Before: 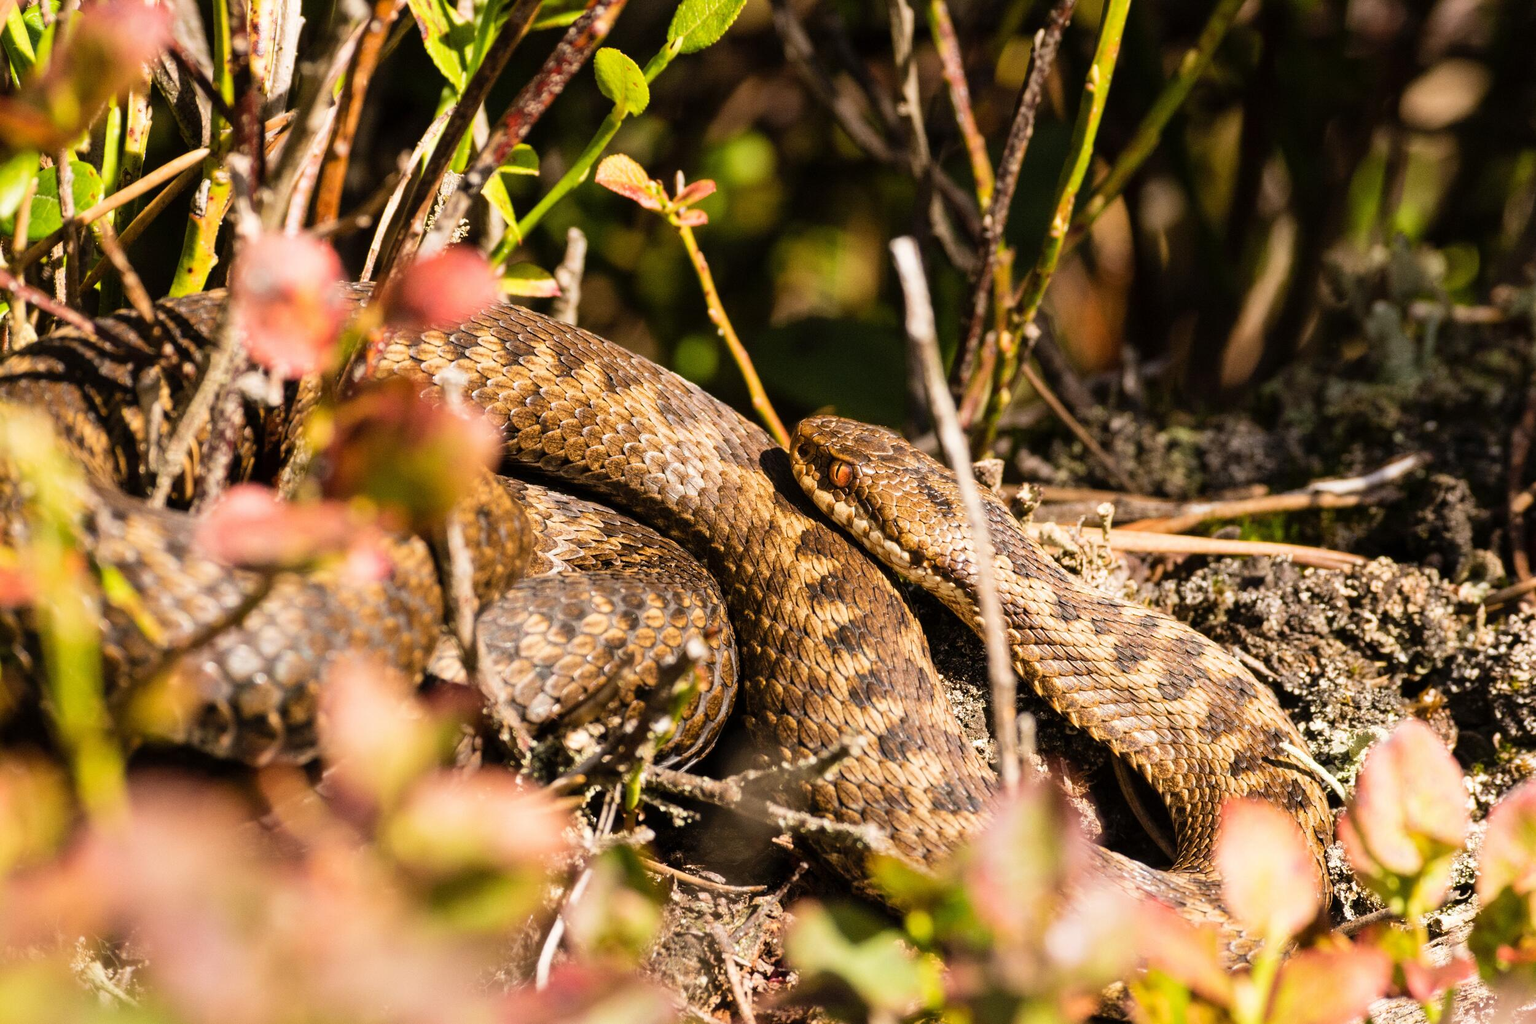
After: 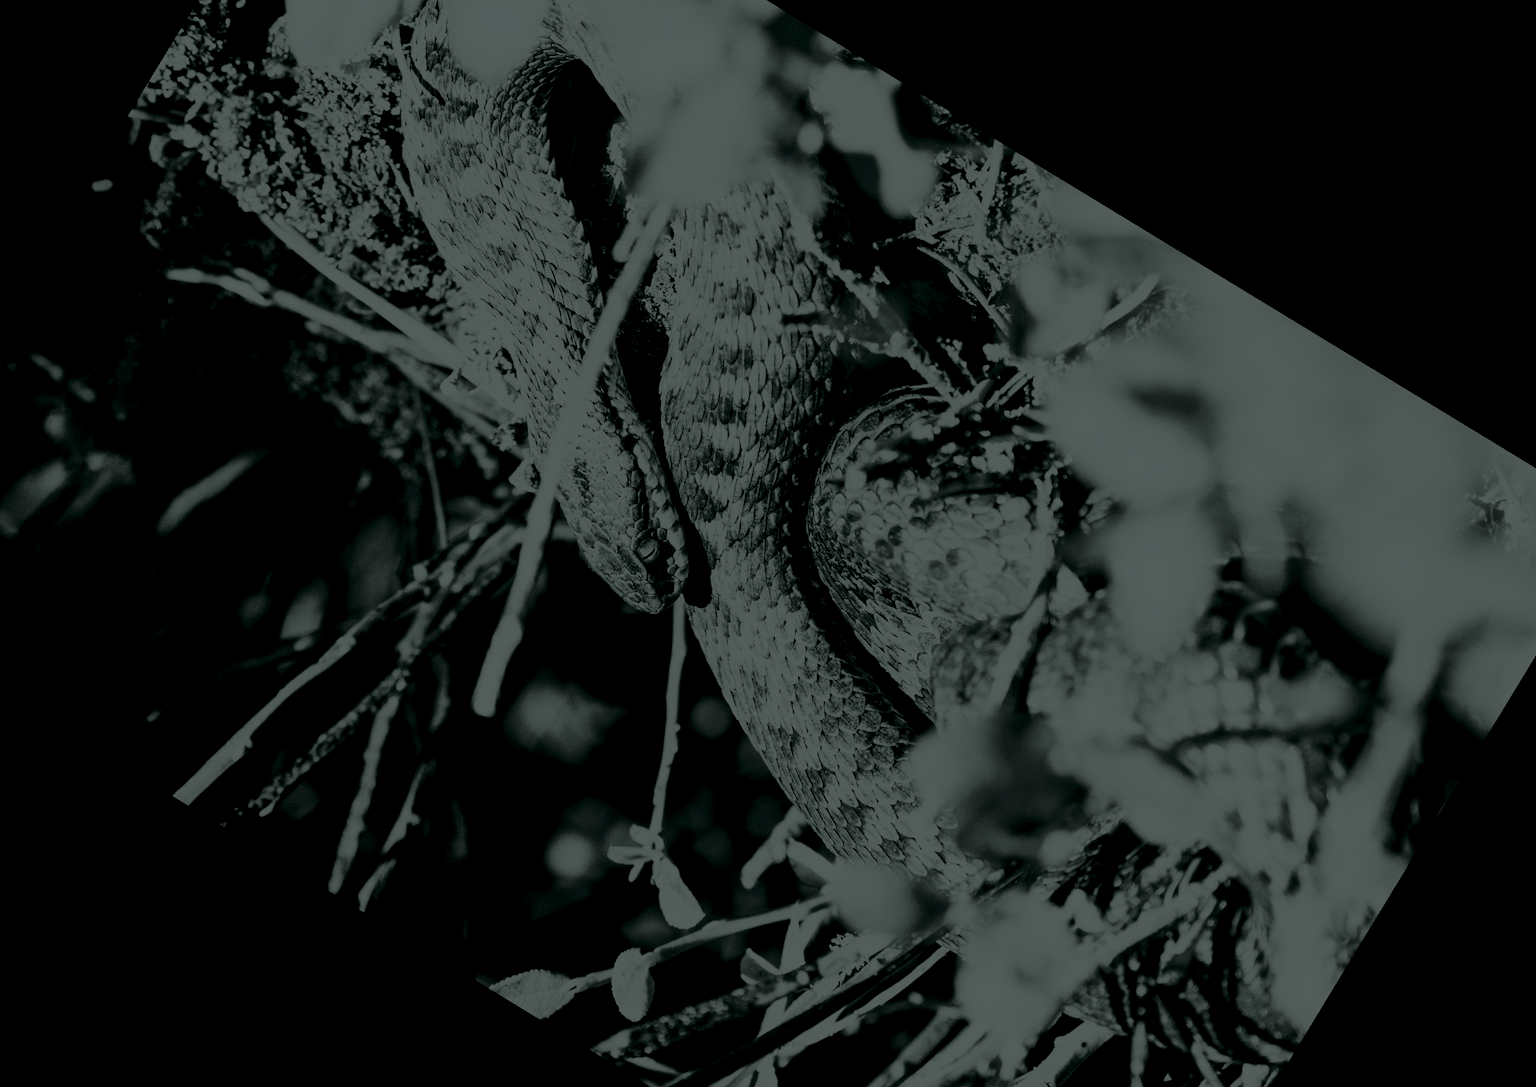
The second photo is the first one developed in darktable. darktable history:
colorize: hue 90°, saturation 19%, lightness 1.59%, version 1
contrast brightness saturation: contrast 0.53, brightness 0.47, saturation -1
white balance: red 0.948, green 1.02, blue 1.176
shadows and highlights: shadows -70, highlights 35, soften with gaussian
crop and rotate: angle 148.68°, left 9.111%, top 15.603%, right 4.588%, bottom 17.041%
